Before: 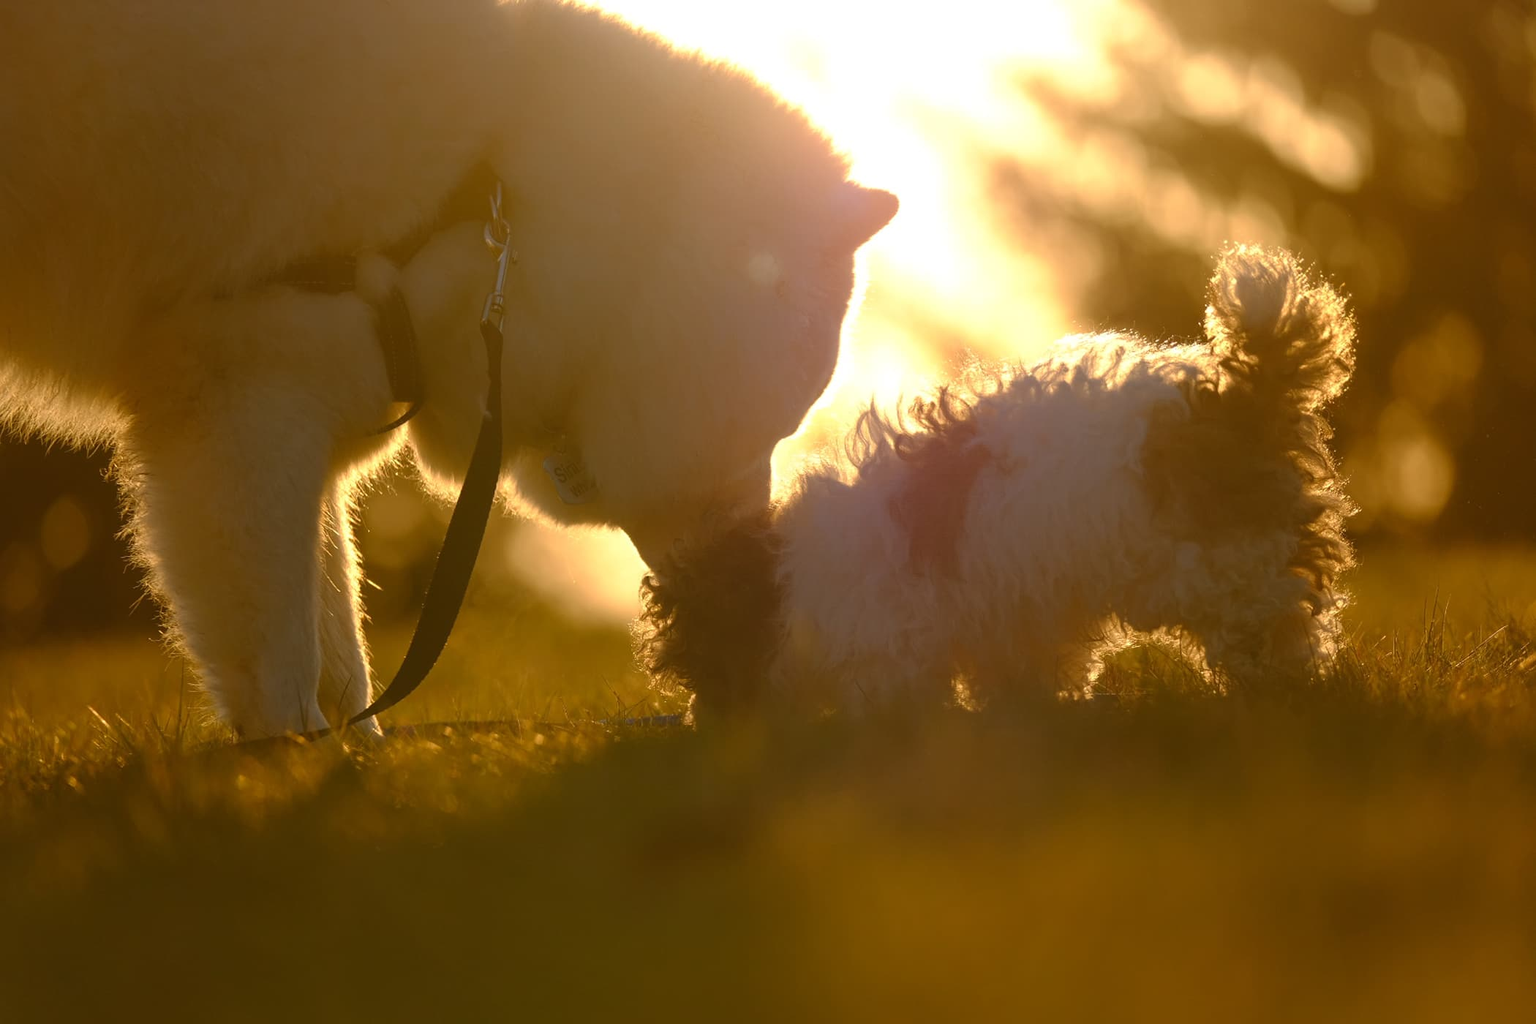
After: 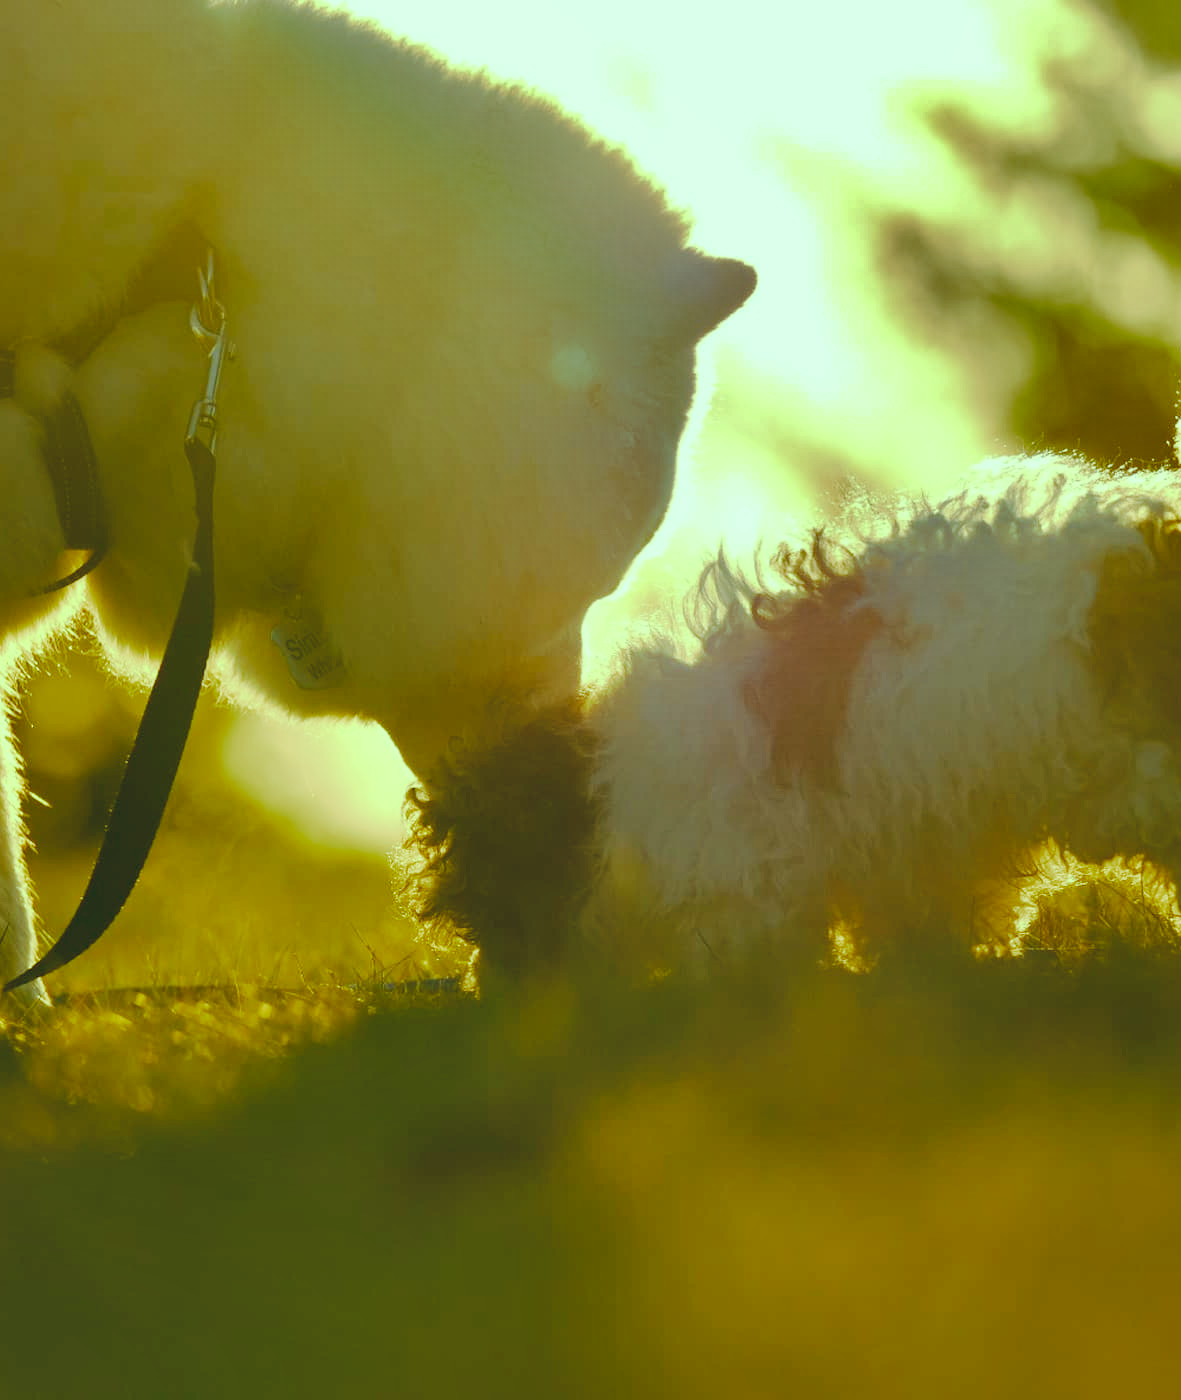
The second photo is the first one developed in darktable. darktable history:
shadows and highlights: radius 108.52, shadows 44.07, highlights -67.8, low approximation 0.01, soften with gaussian
crop and rotate: left 22.516%, right 21.234%
tone curve: curves: ch0 [(0, 0) (0.003, 0.058) (0.011, 0.059) (0.025, 0.061) (0.044, 0.067) (0.069, 0.084) (0.1, 0.102) (0.136, 0.124) (0.177, 0.171) (0.224, 0.246) (0.277, 0.324) (0.335, 0.411) (0.399, 0.509) (0.468, 0.605) (0.543, 0.688) (0.623, 0.738) (0.709, 0.798) (0.801, 0.852) (0.898, 0.911) (1, 1)], preserve colors none
color correction: highlights a* -20.08, highlights b* 9.8, shadows a* -20.4, shadows b* -10.76
tone equalizer: on, module defaults
